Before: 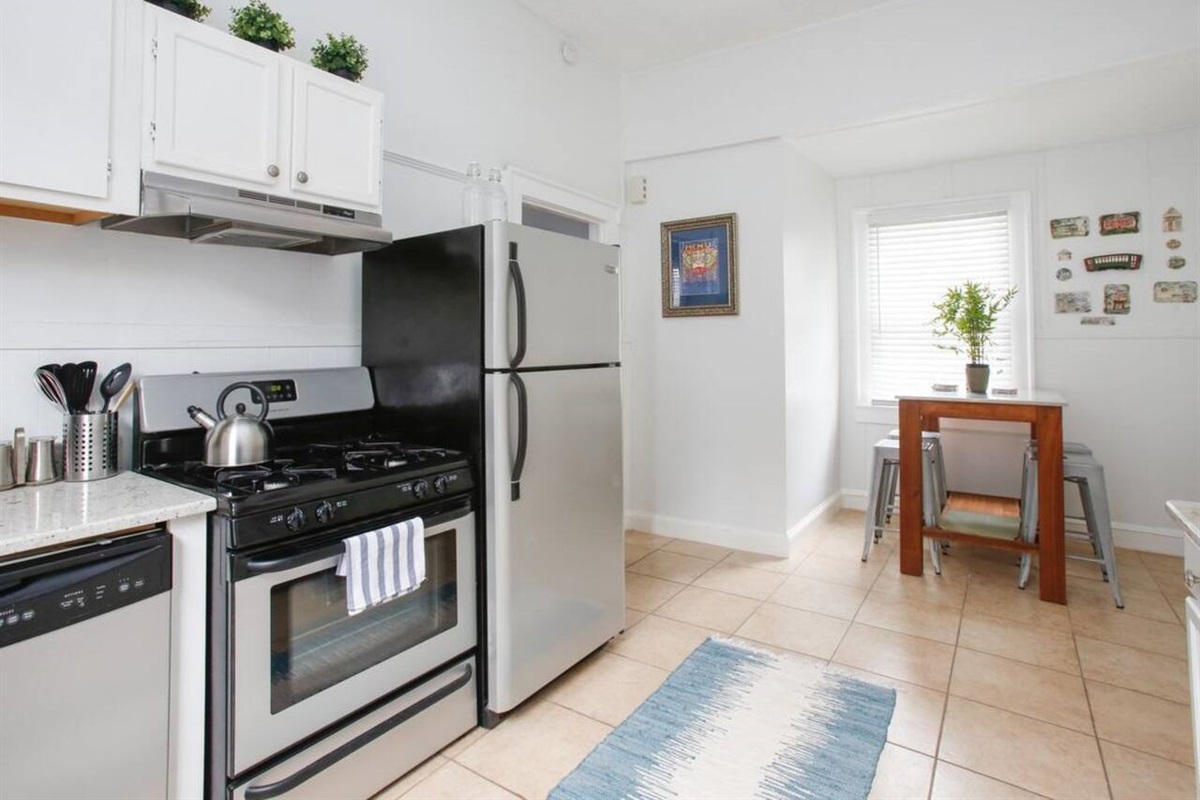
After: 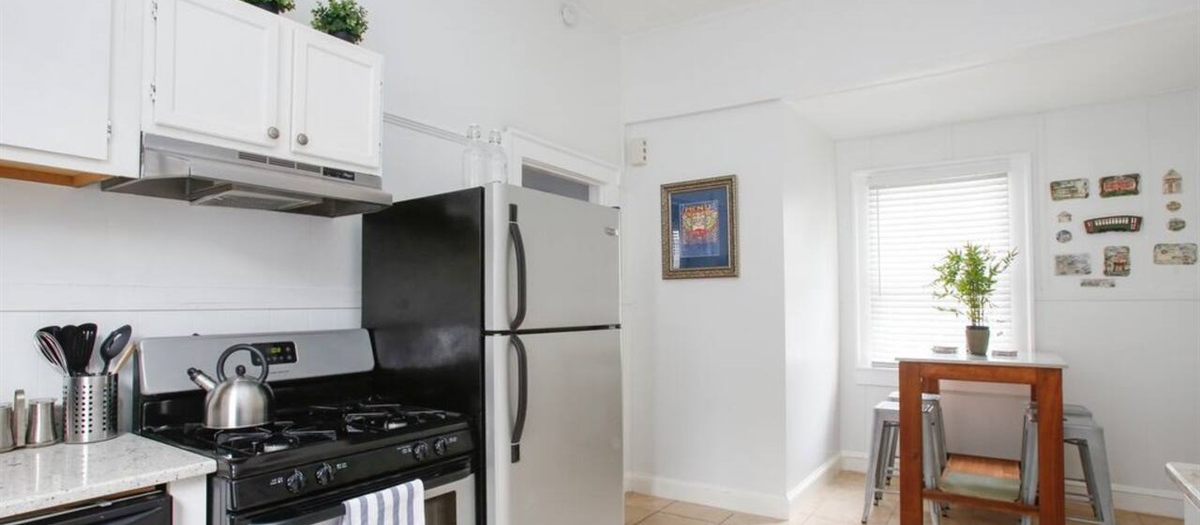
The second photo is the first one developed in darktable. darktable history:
crop and rotate: top 4.8%, bottom 29.563%
